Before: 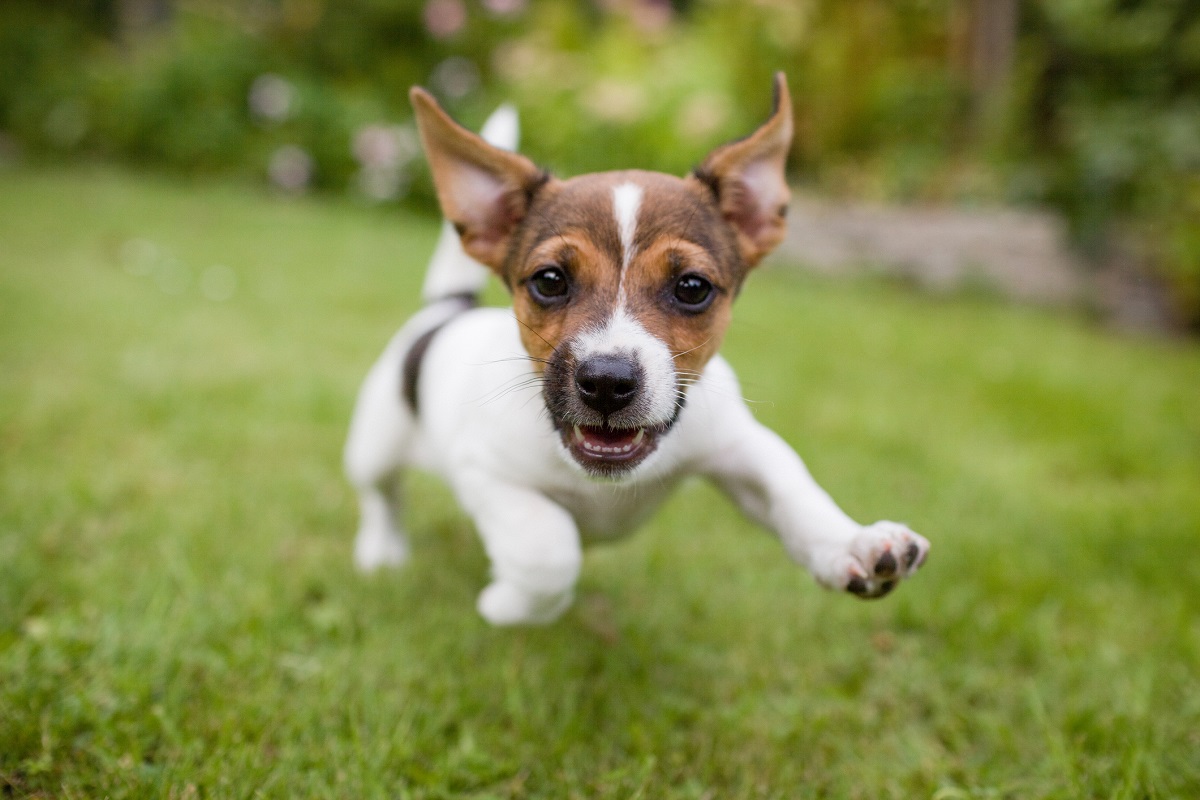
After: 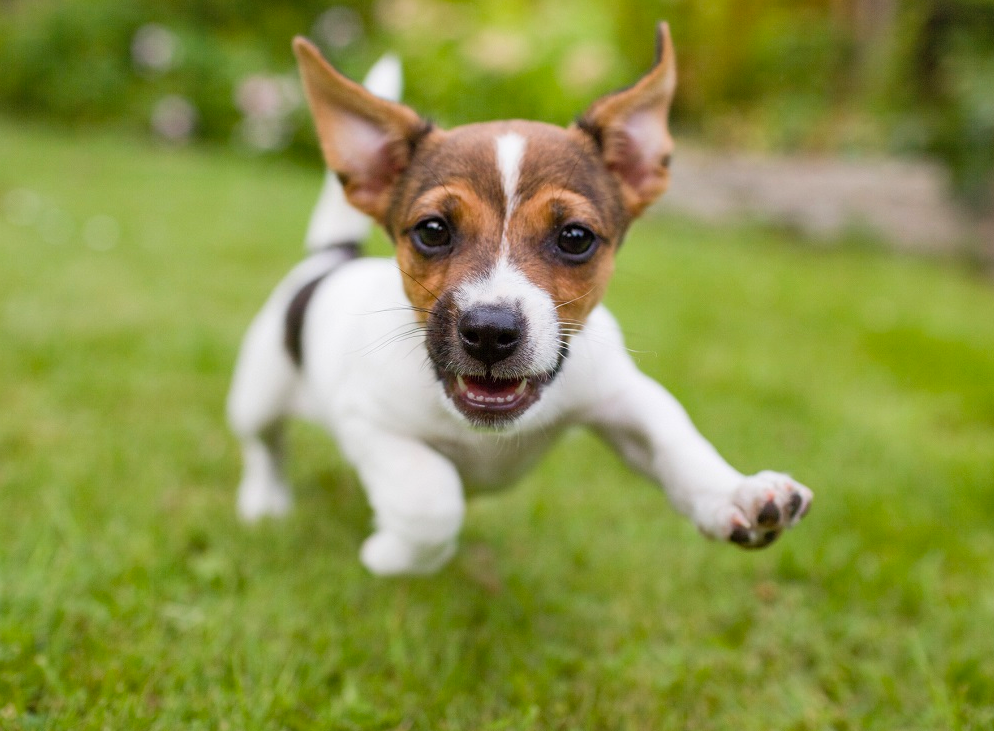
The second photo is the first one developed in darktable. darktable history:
shadows and highlights: shadows 60.44, highlights -60.53, soften with gaussian
crop: left 9.782%, top 6.27%, right 7.34%, bottom 2.309%
contrast brightness saturation: contrast 0.072, brightness 0.071, saturation 0.176
